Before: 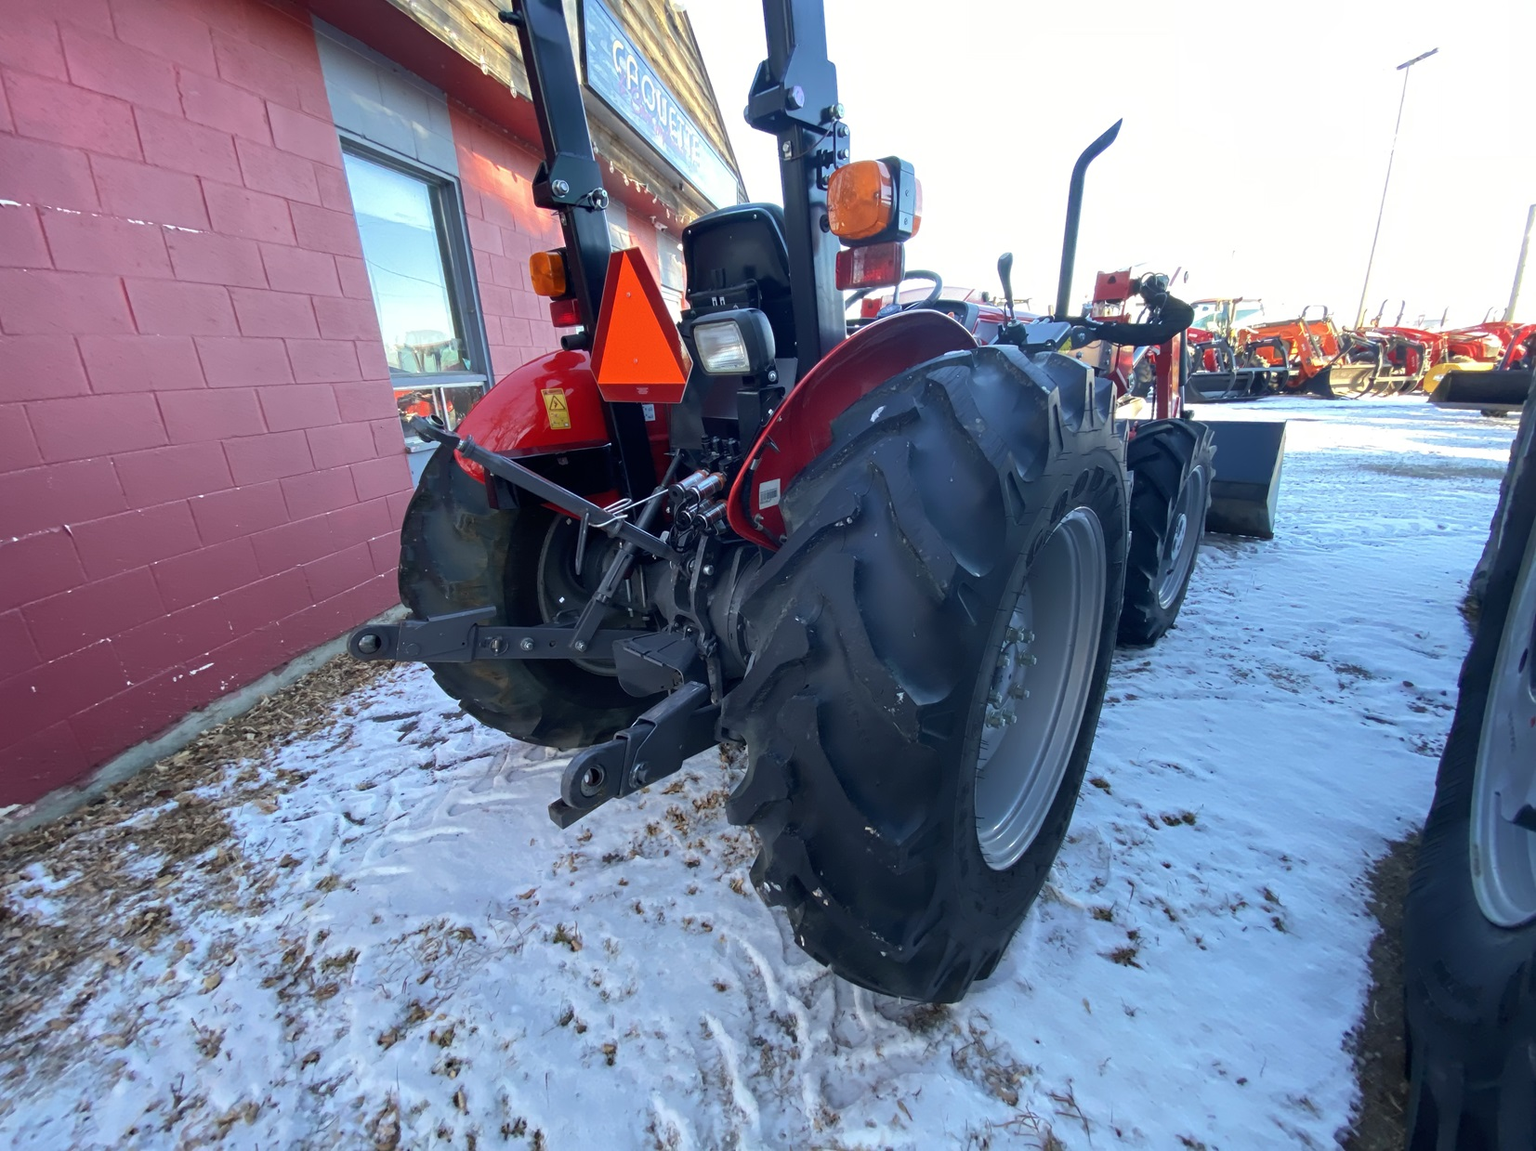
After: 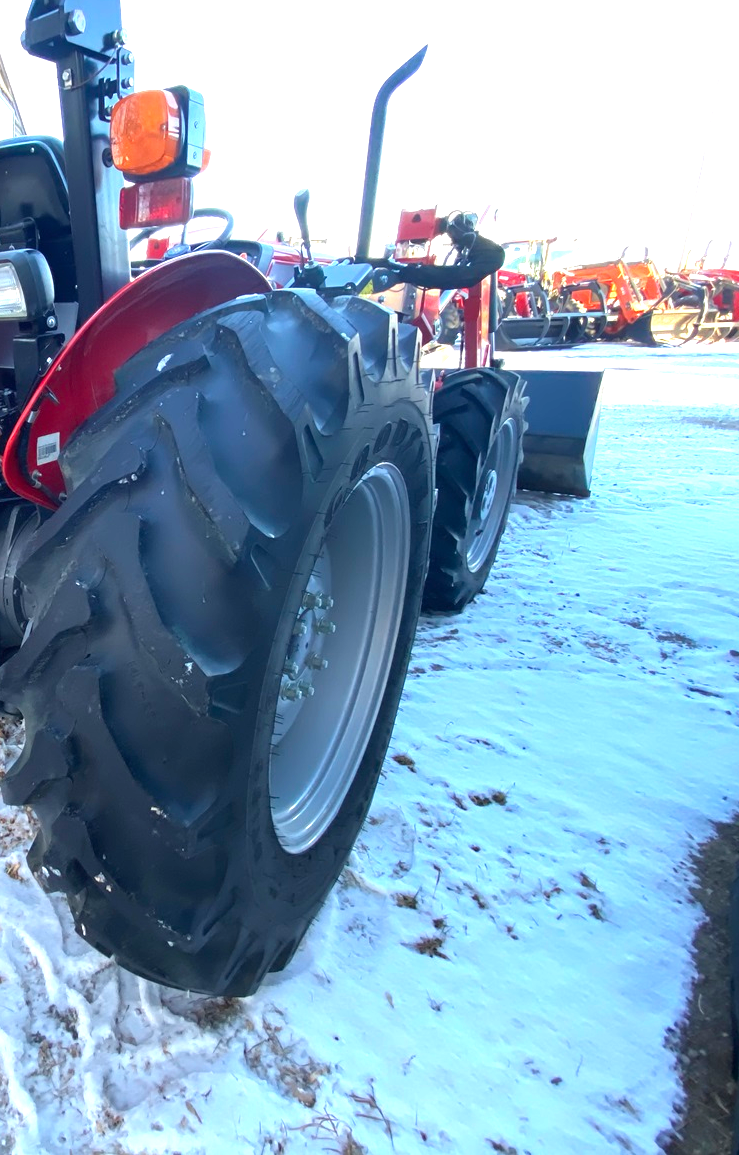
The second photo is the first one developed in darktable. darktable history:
crop: left 47.21%, top 6.733%, right 8.051%
exposure: black level correction 0, exposure 0.894 EV, compensate exposure bias true, compensate highlight preservation false
